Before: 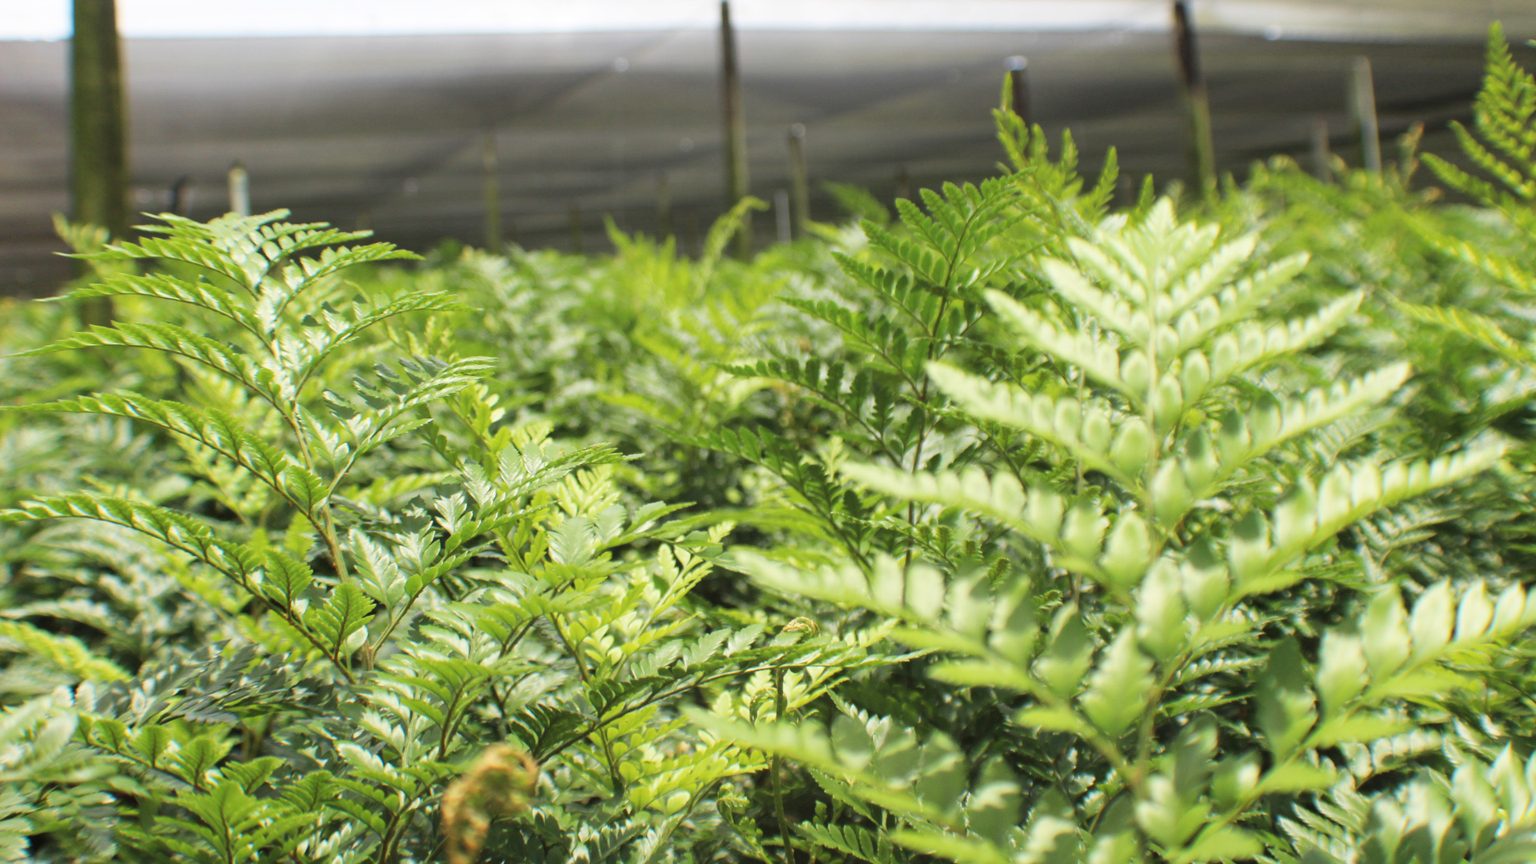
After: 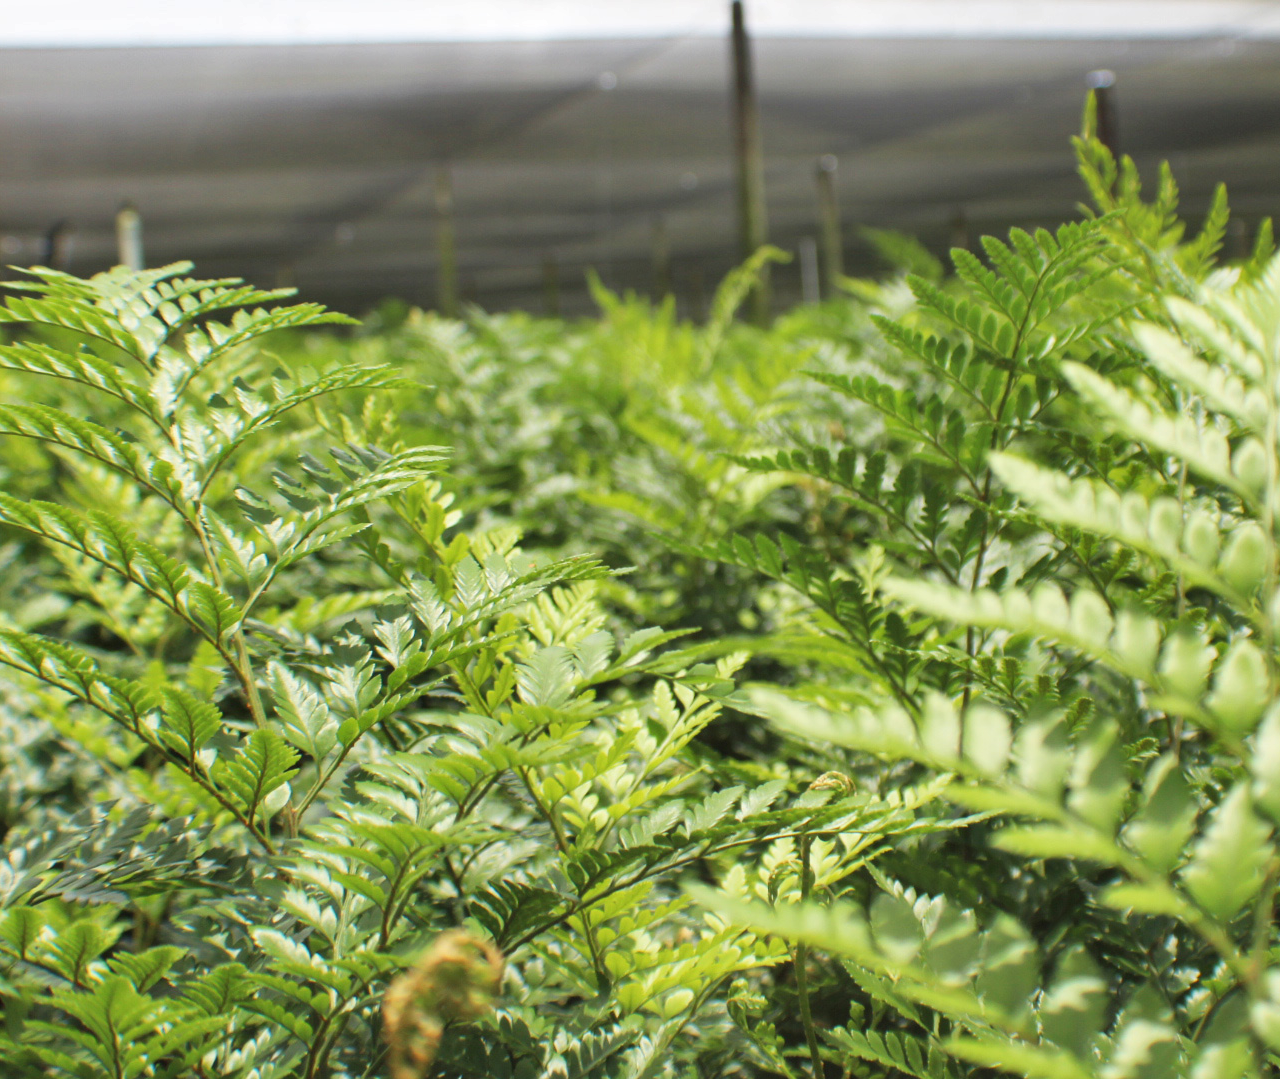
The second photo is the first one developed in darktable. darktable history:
shadows and highlights: highlights color adjustment 0.586%, soften with gaussian
crop and rotate: left 8.829%, right 24.478%
